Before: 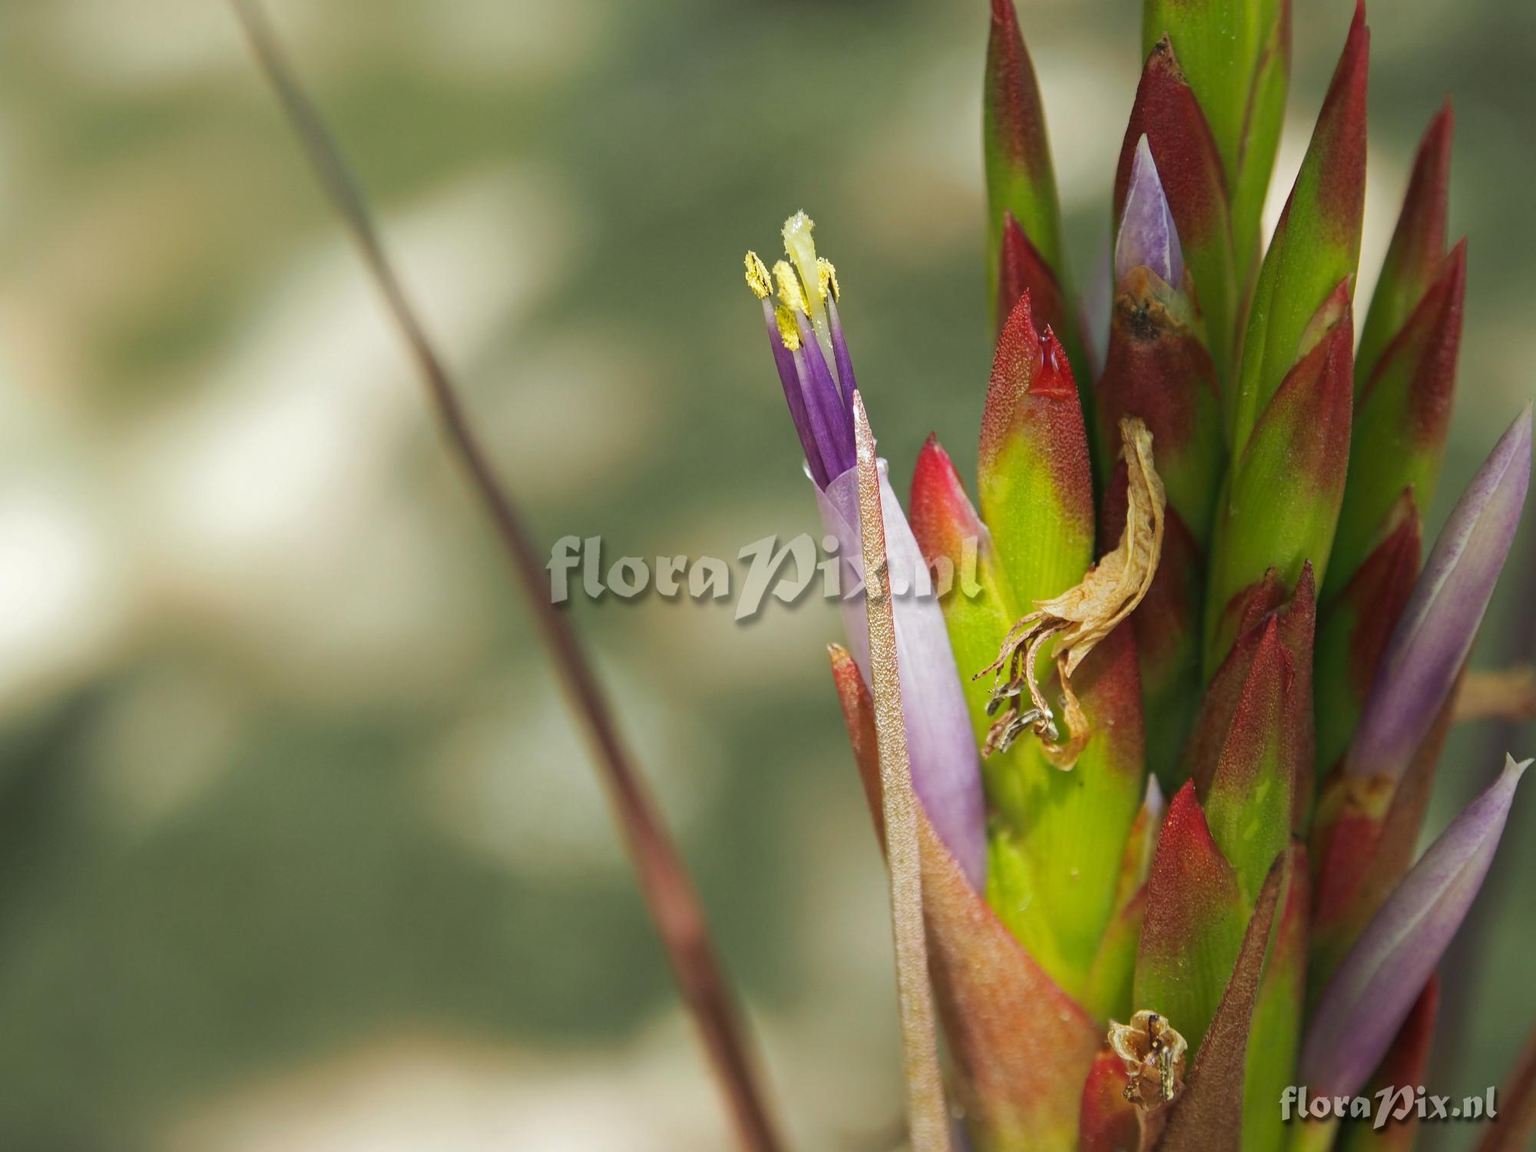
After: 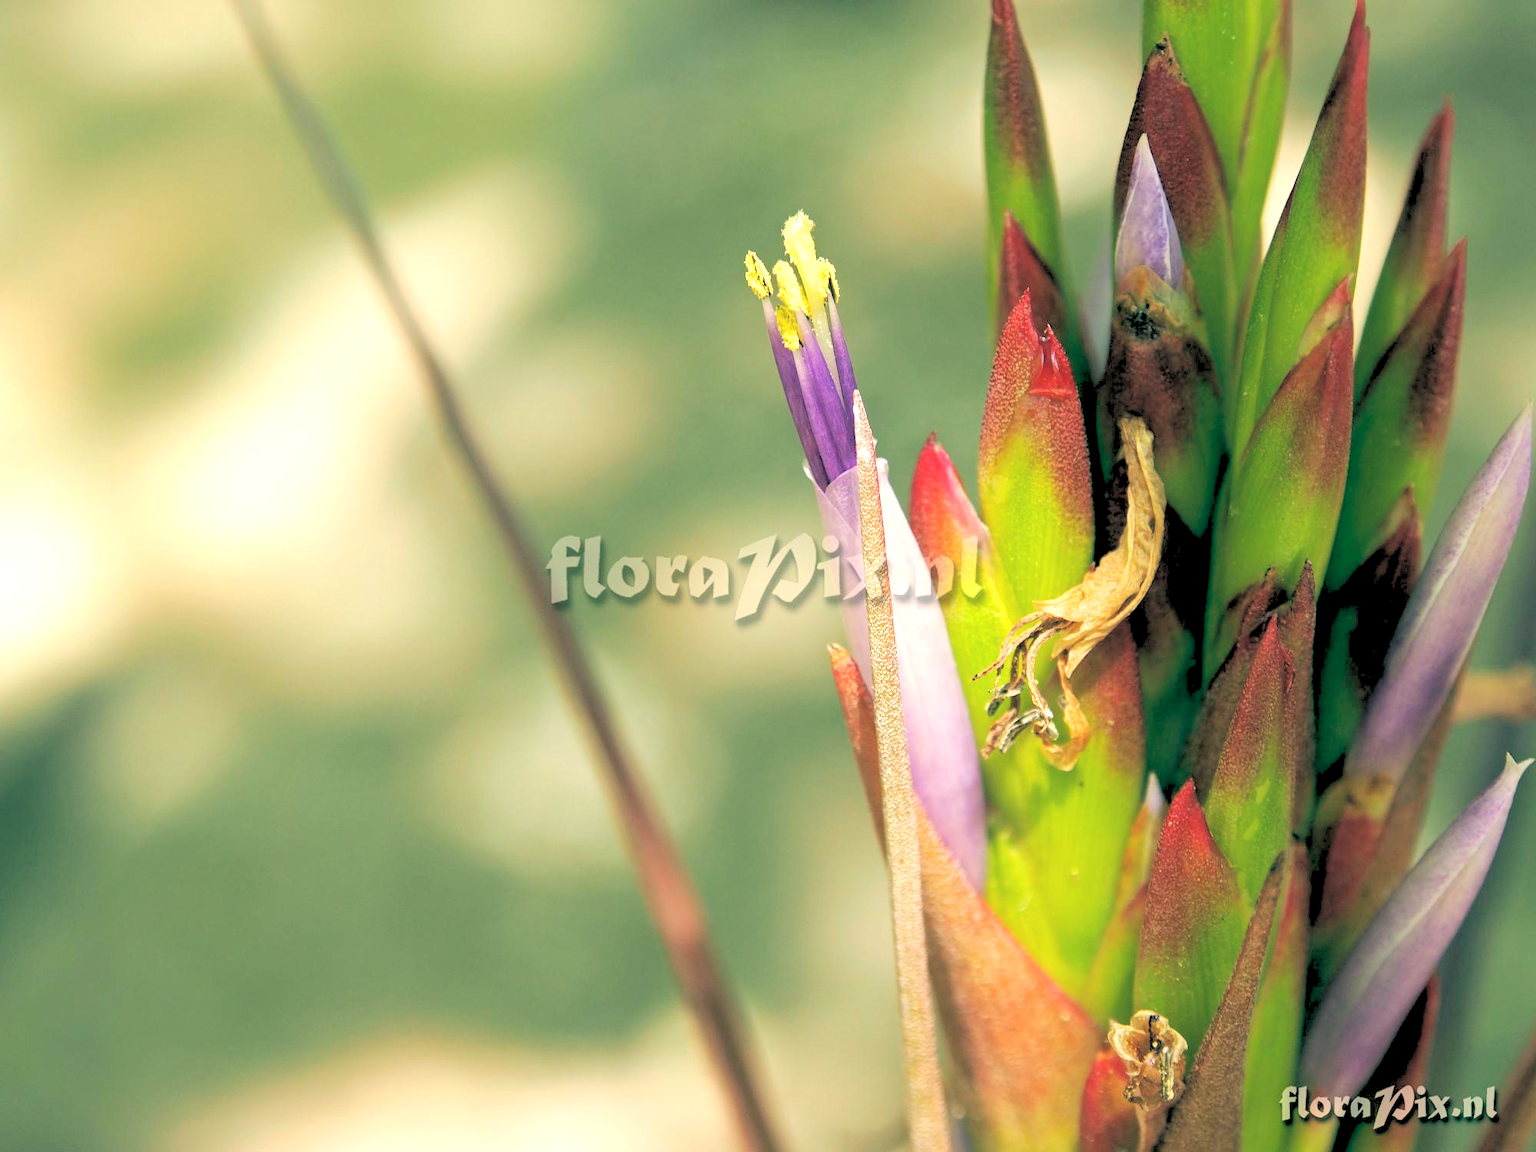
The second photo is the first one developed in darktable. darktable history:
exposure: exposure 0.566 EV, compensate highlight preservation false
rgb levels: levels [[0.027, 0.429, 0.996], [0, 0.5, 1], [0, 0.5, 1]]
color balance: lift [1.005, 0.99, 1.007, 1.01], gamma [1, 0.979, 1.011, 1.021], gain [0.923, 1.098, 1.025, 0.902], input saturation 90.45%, contrast 7.73%, output saturation 105.91%
